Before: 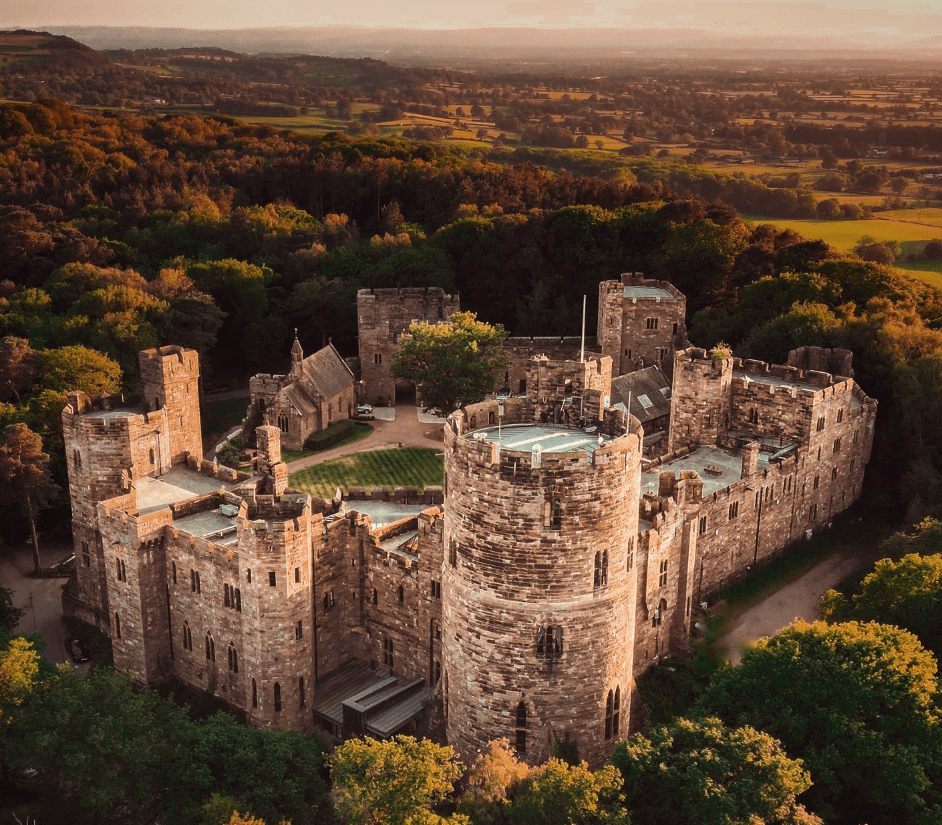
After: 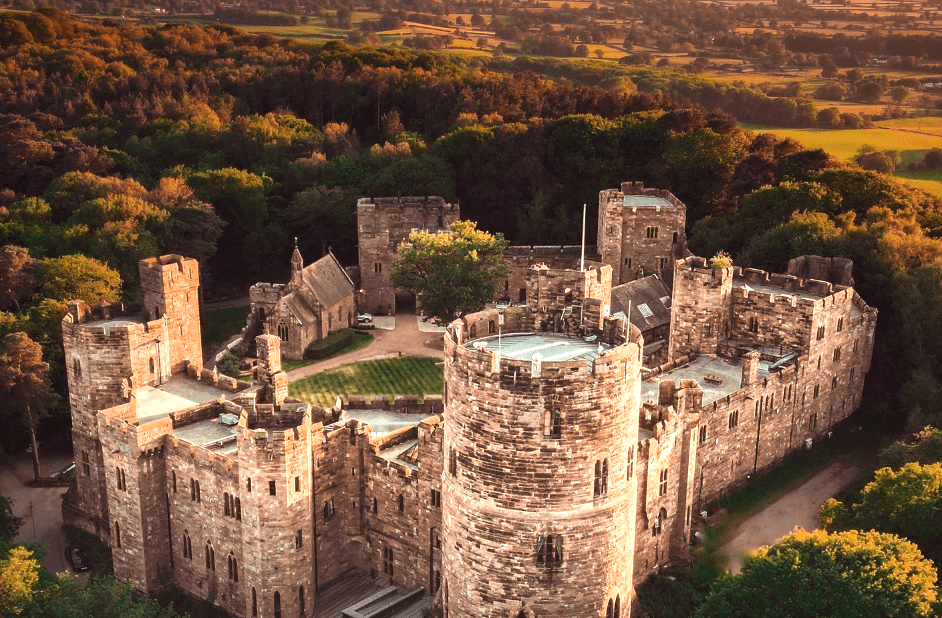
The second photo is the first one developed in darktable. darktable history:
exposure: black level correction 0, exposure 0.691 EV, compensate exposure bias true, compensate highlight preservation false
crop: top 11.065%, bottom 13.954%
